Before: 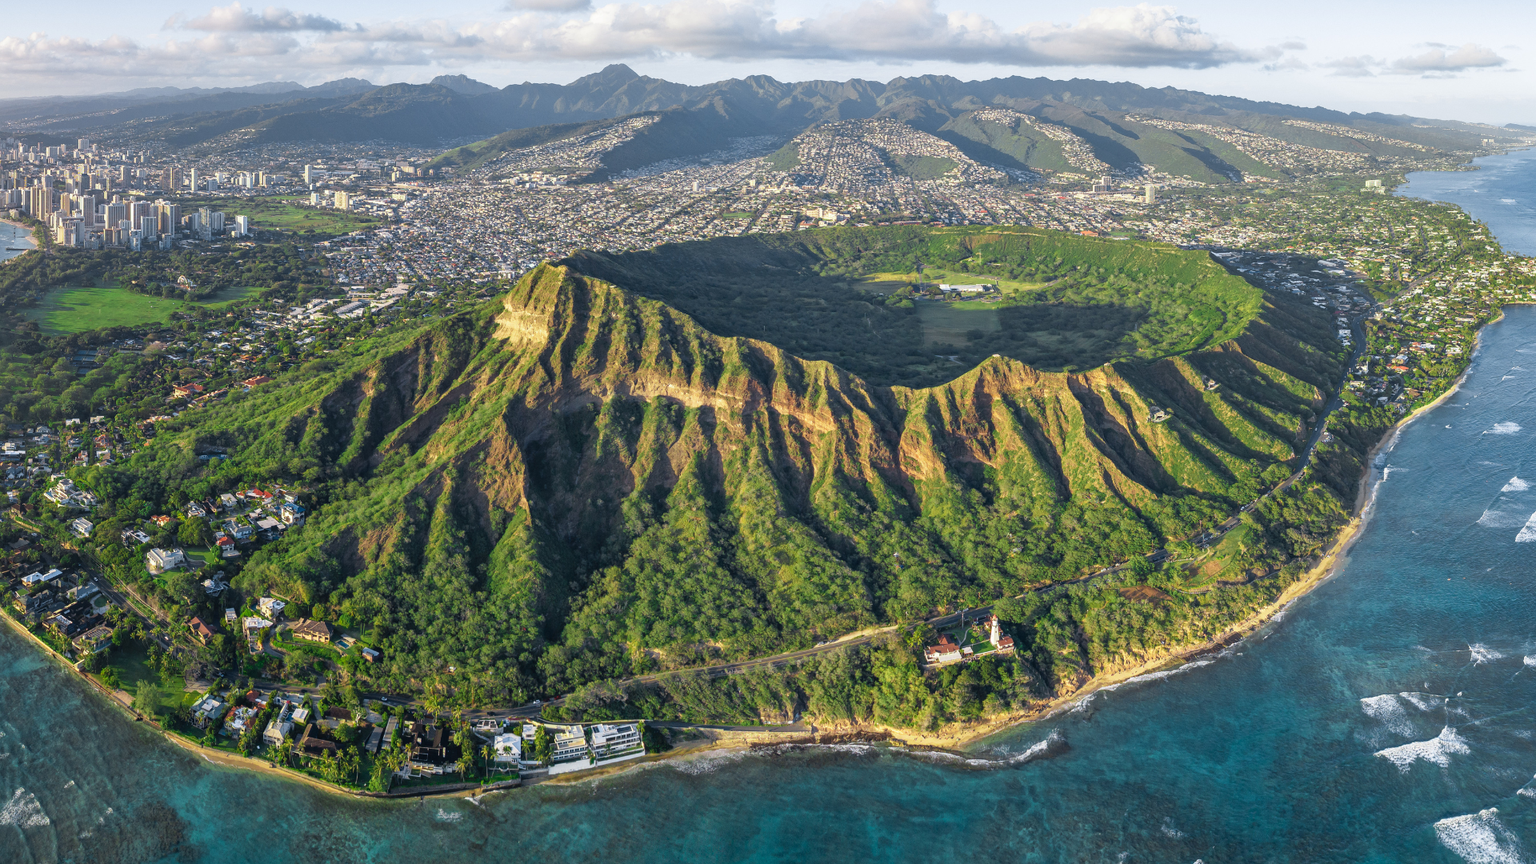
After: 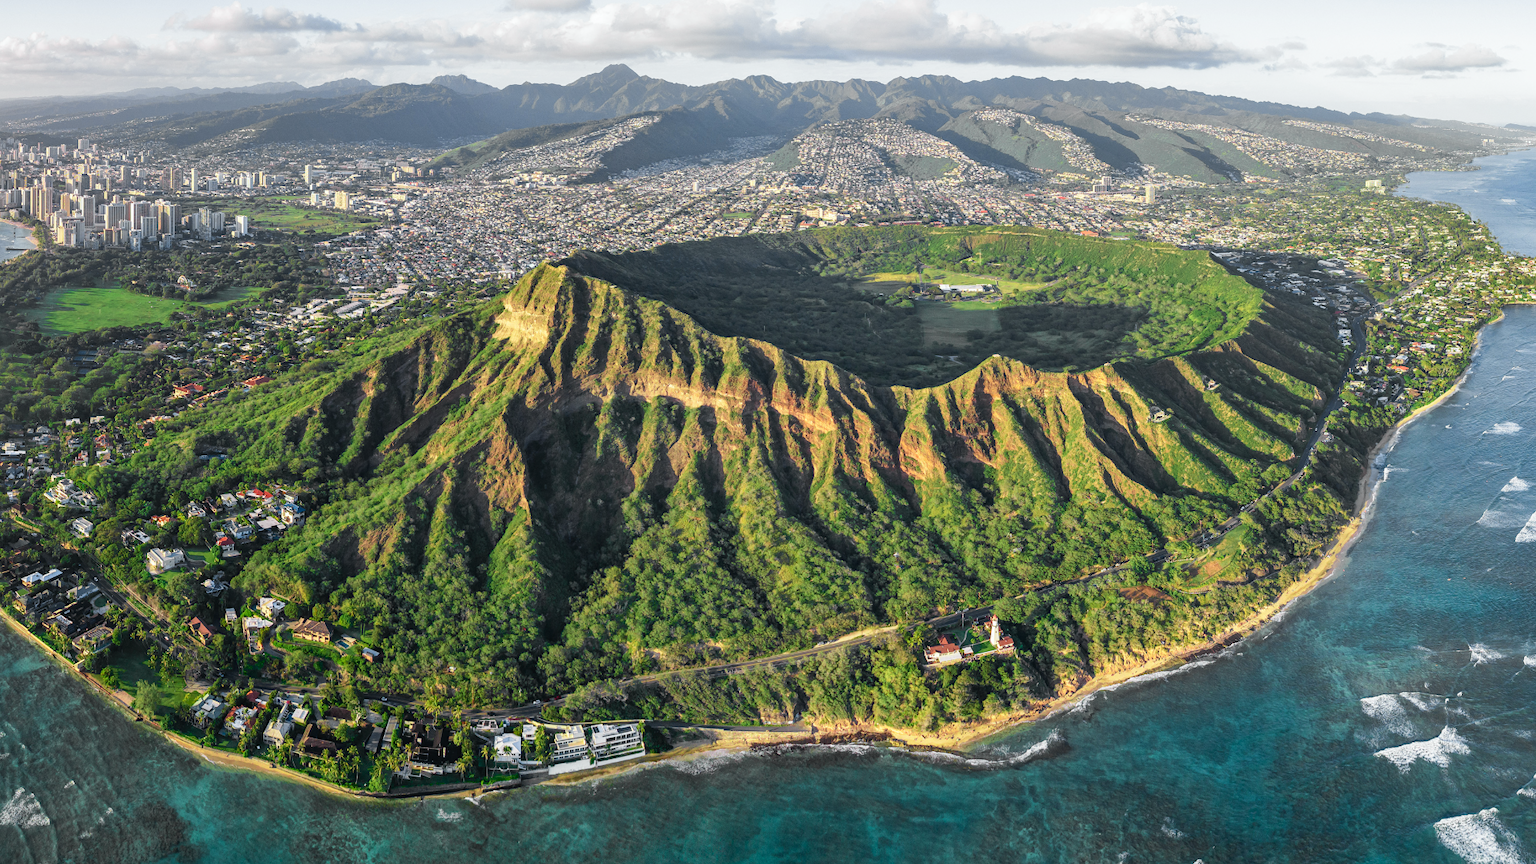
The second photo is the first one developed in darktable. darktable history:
tone curve: curves: ch0 [(0, 0.015) (0.037, 0.032) (0.131, 0.113) (0.275, 0.26) (0.497, 0.531) (0.617, 0.663) (0.704, 0.748) (0.813, 0.842) (0.911, 0.931) (0.997, 1)]; ch1 [(0, 0) (0.301, 0.3) (0.444, 0.438) (0.493, 0.494) (0.501, 0.499) (0.534, 0.543) (0.582, 0.605) (0.658, 0.687) (0.746, 0.79) (1, 1)]; ch2 [(0, 0) (0.246, 0.234) (0.36, 0.356) (0.415, 0.426) (0.476, 0.492) (0.502, 0.499) (0.525, 0.513) (0.533, 0.534) (0.586, 0.598) (0.634, 0.643) (0.706, 0.717) (0.853, 0.83) (1, 0.951)], color space Lab, independent channels, preserve colors none
